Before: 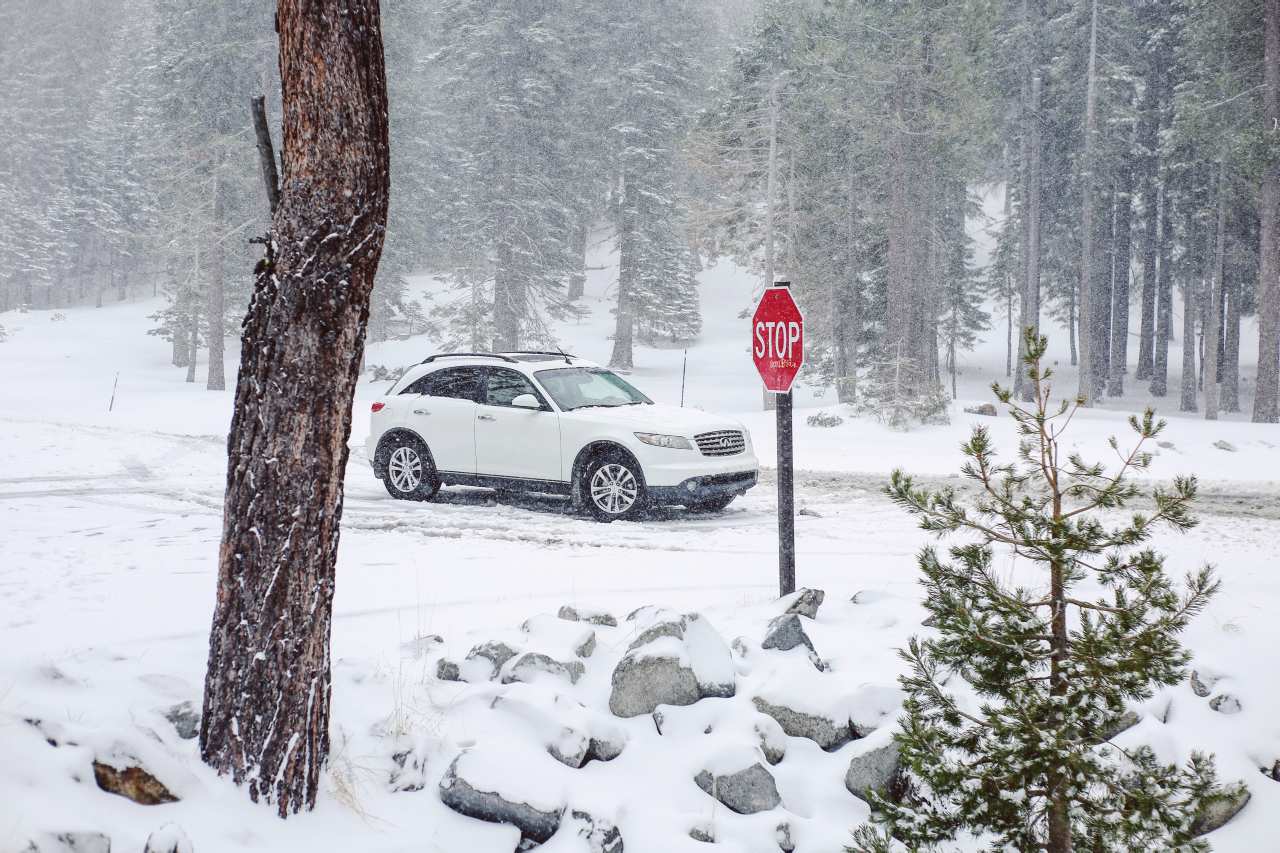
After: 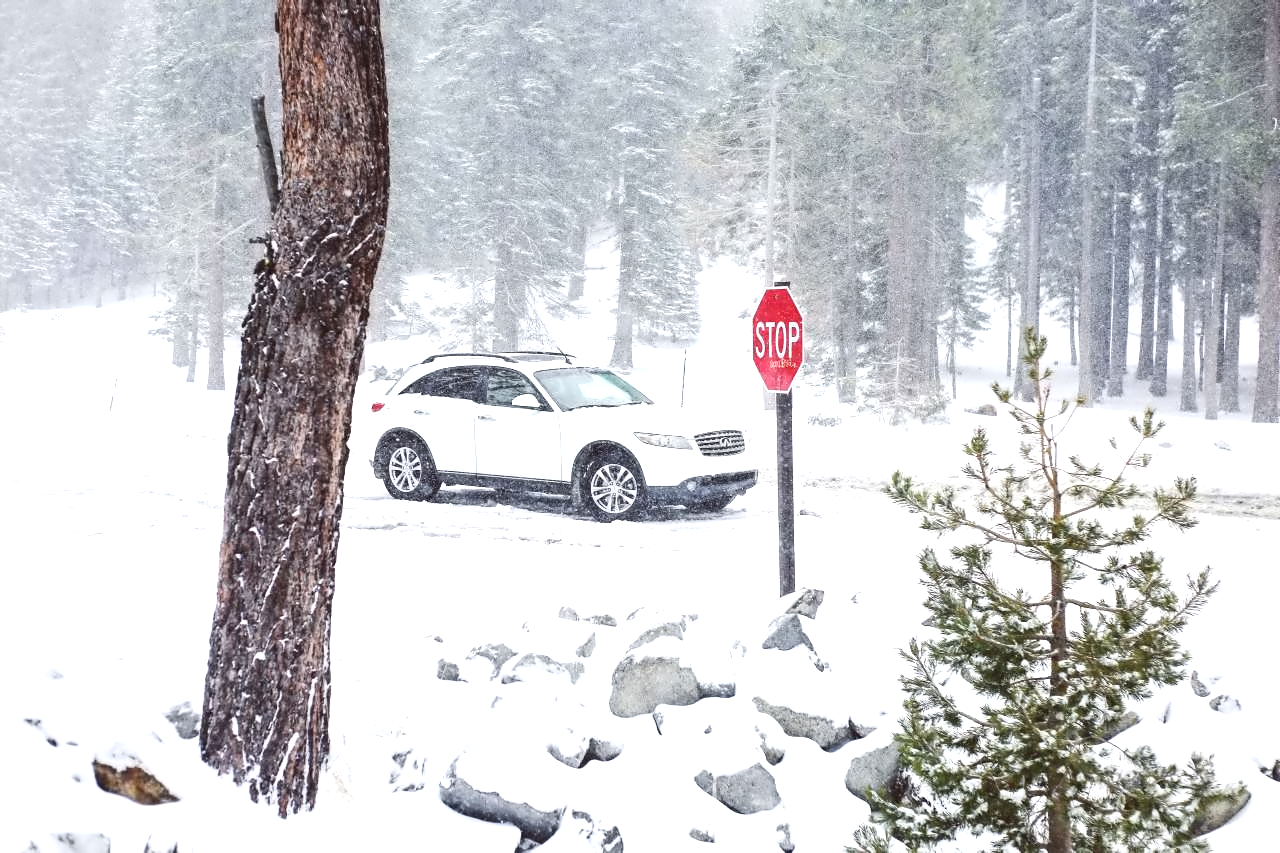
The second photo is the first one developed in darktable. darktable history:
exposure: exposure 0.766 EV, compensate highlight preservation false
contrast equalizer: octaves 7, y [[0.5 ×6], [0.5 ×6], [0.5 ×6], [0, 0.033, 0.067, 0.1, 0.133, 0.167], [0, 0.05, 0.1, 0.15, 0.2, 0.25]]
